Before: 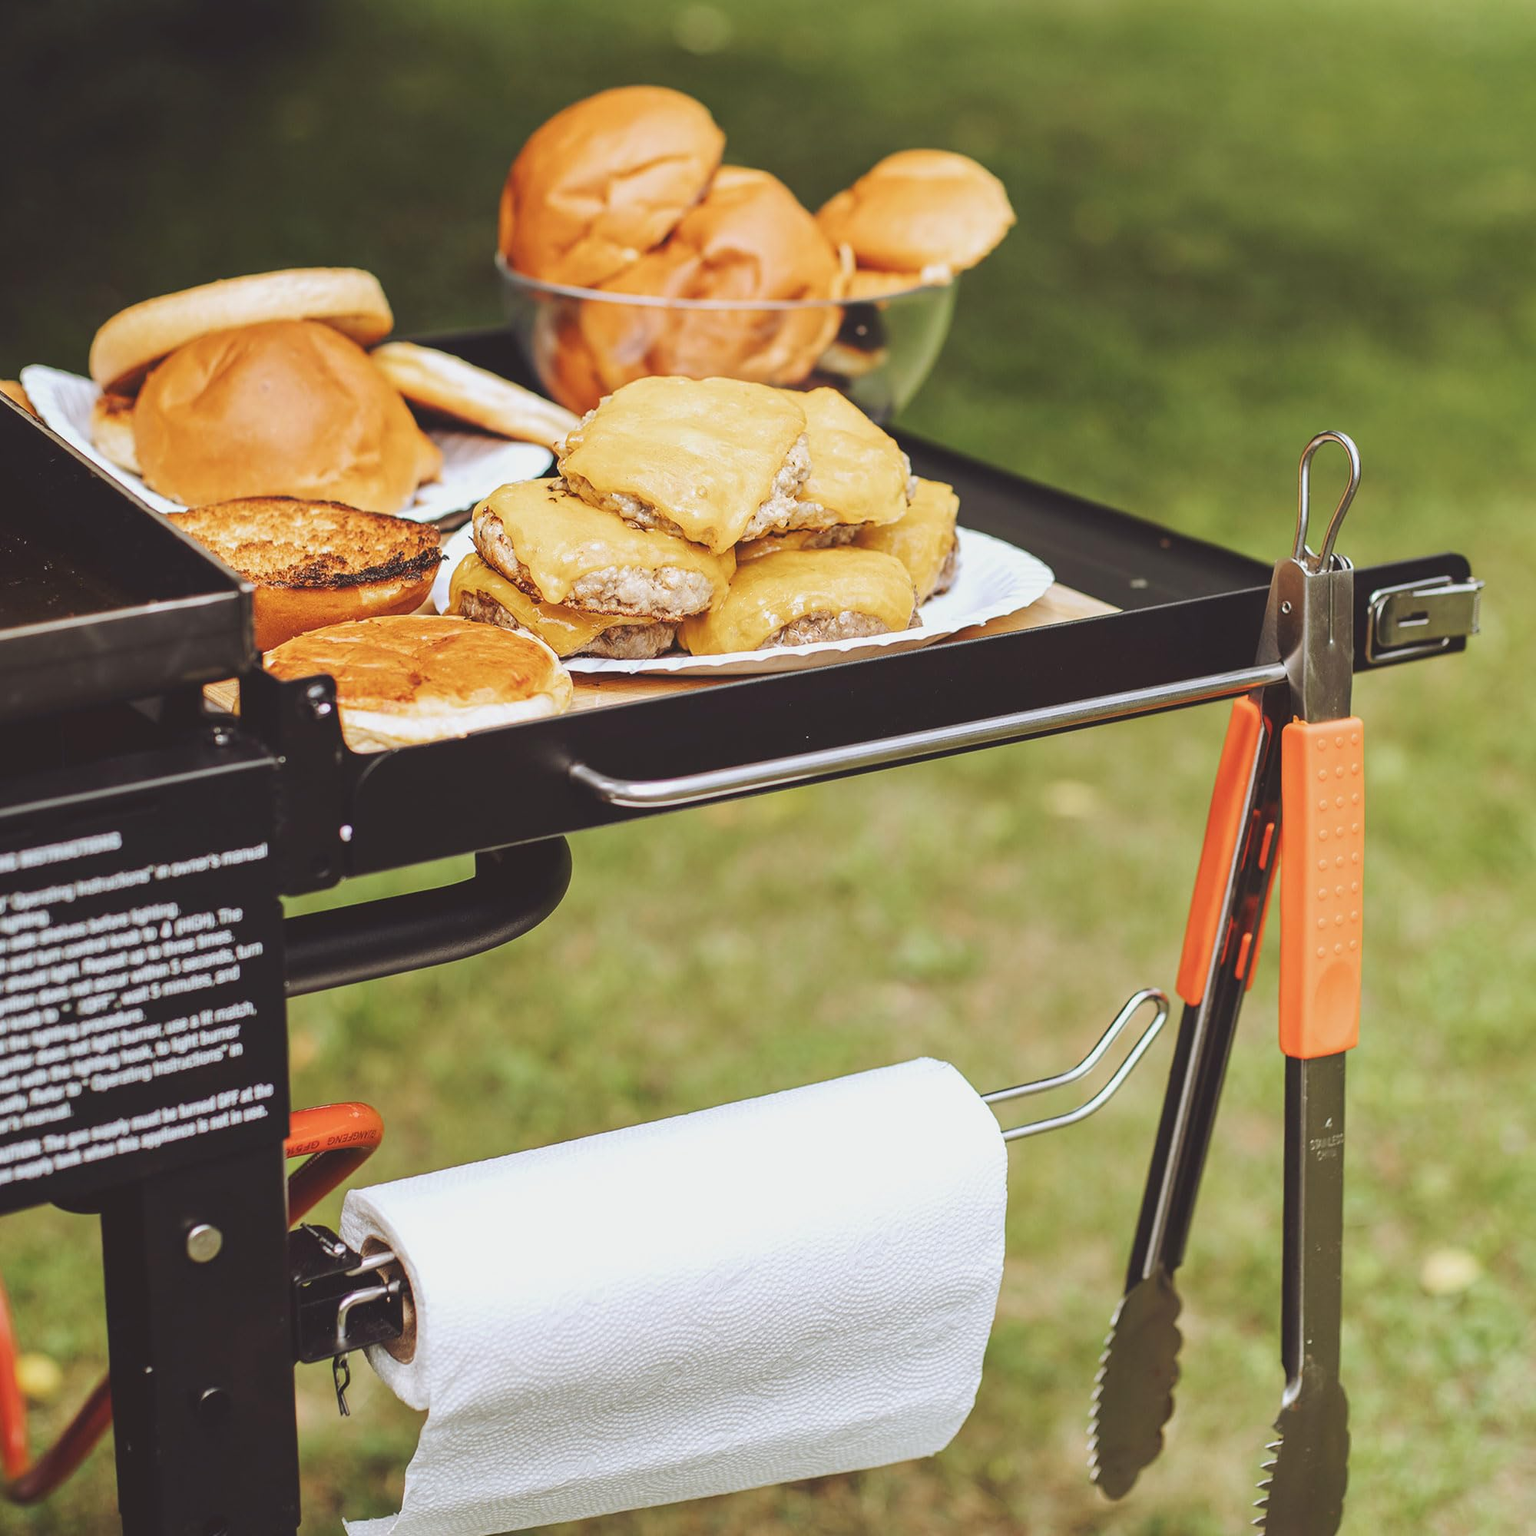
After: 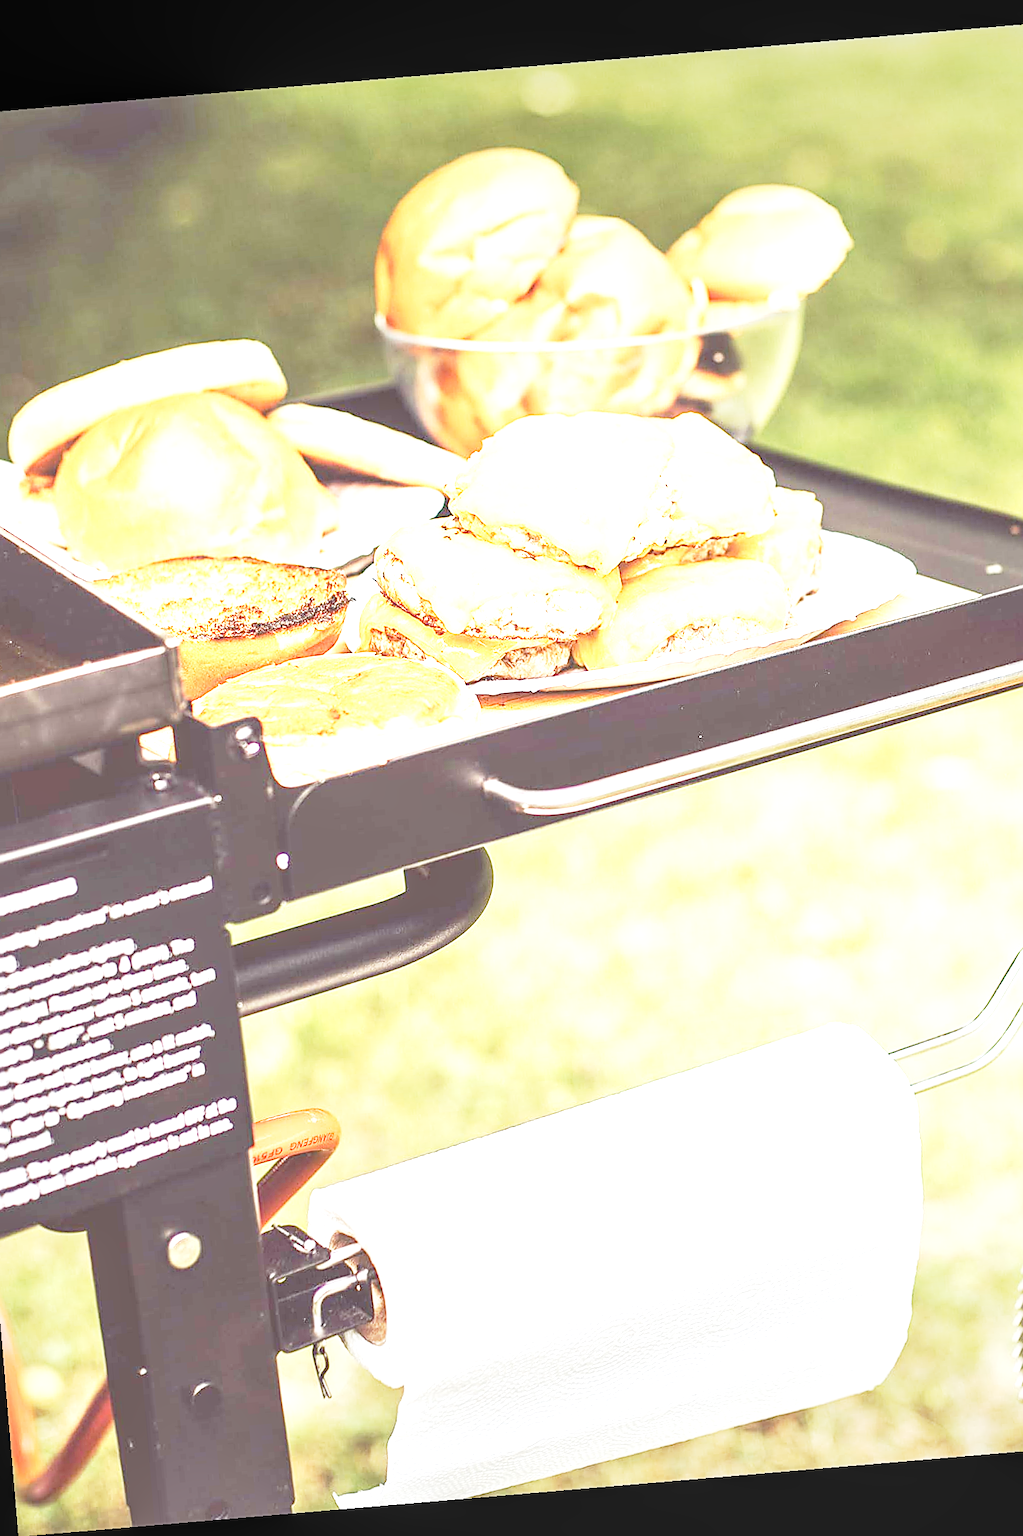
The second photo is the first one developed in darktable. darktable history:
crop and rotate: left 6.617%, right 26.717%
base curve: curves: ch0 [(0, 0) (0.028, 0.03) (0.121, 0.232) (0.46, 0.748) (0.859, 0.968) (1, 1)], preserve colors none
rotate and perspective: rotation -4.86°, automatic cropping off
sharpen: on, module defaults
exposure: exposure 2 EV, compensate highlight preservation false
local contrast: on, module defaults
